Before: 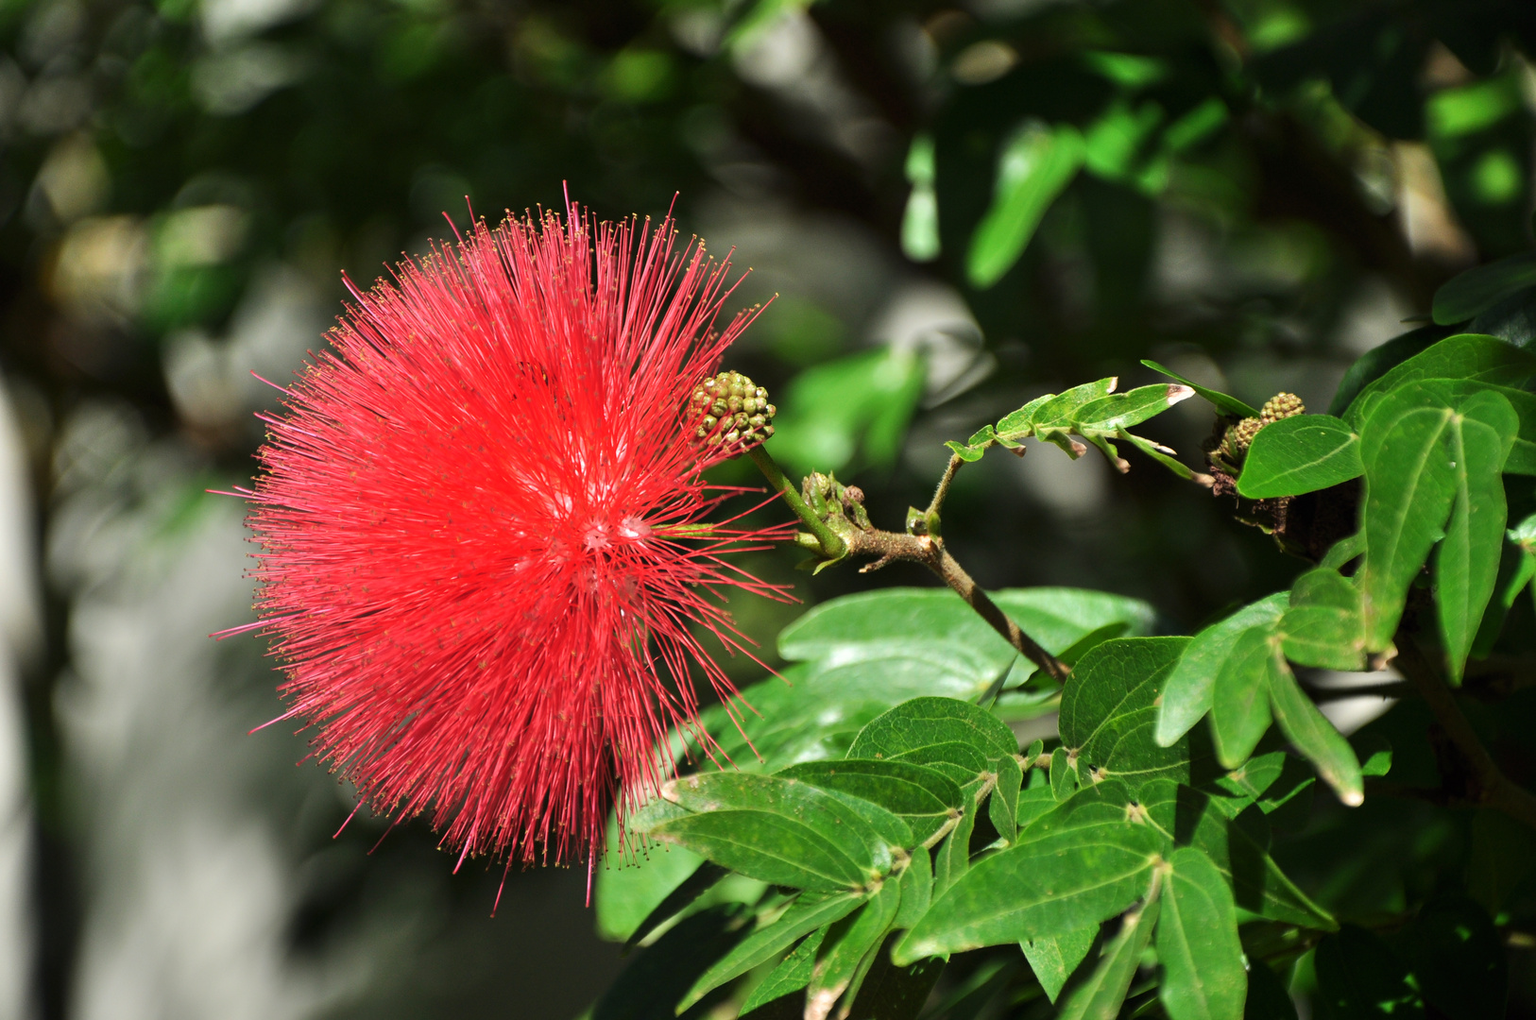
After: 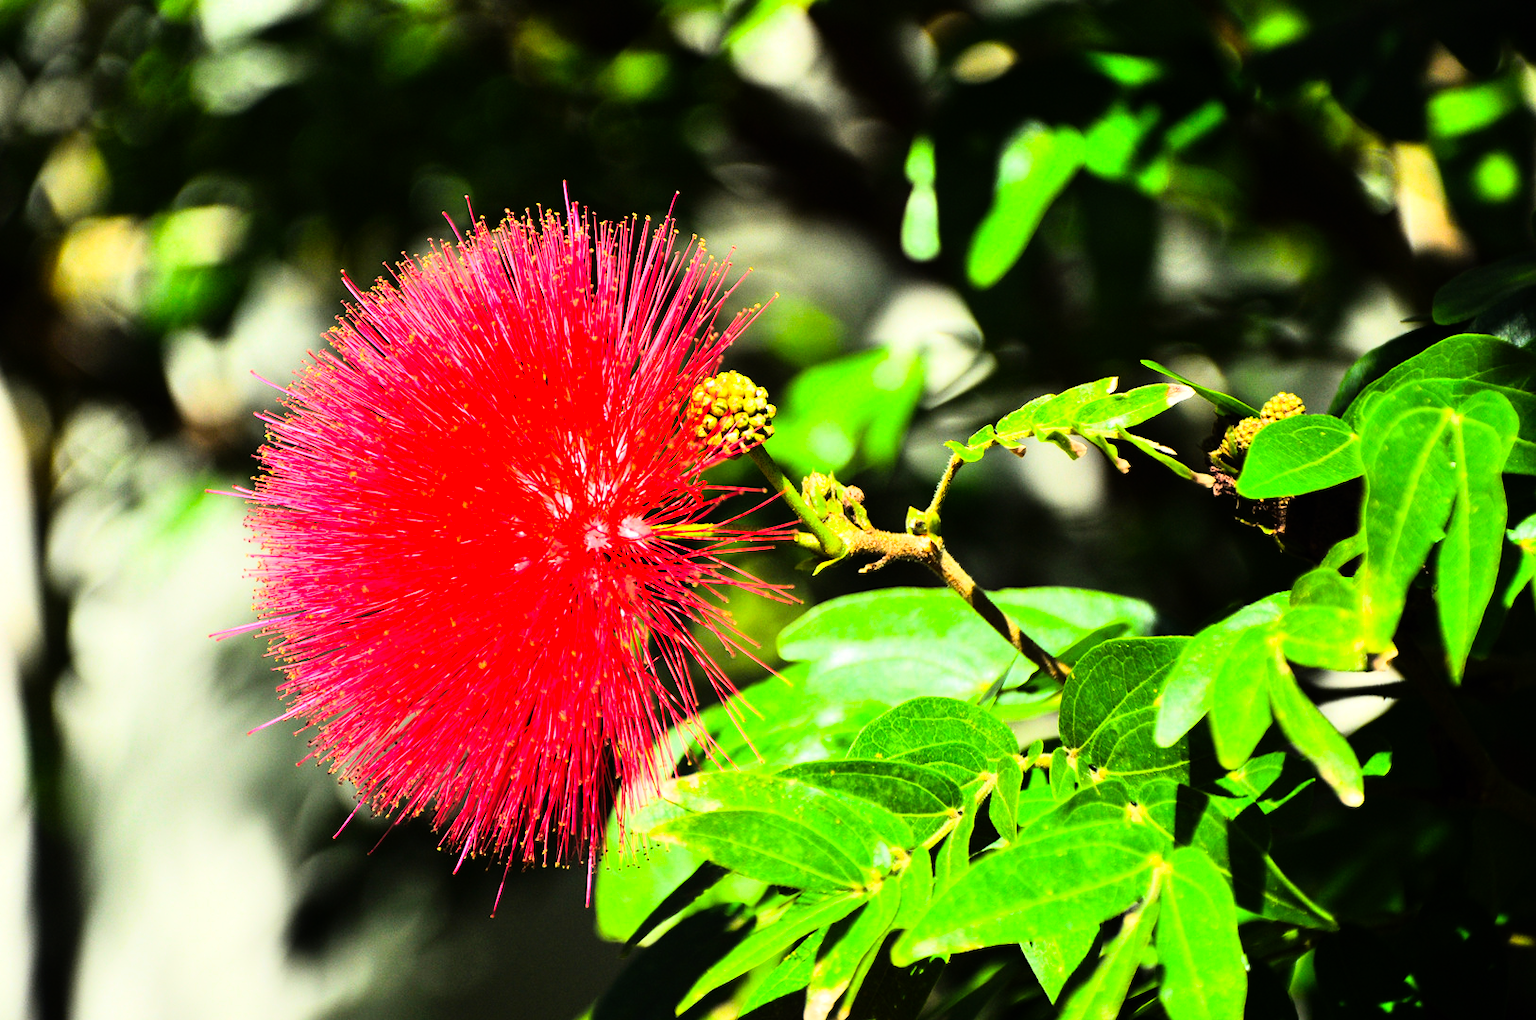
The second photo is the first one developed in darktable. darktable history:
color balance rgb: perceptual saturation grading › global saturation 30%, global vibrance 20%
rgb curve: curves: ch0 [(0, 0) (0.21, 0.15) (0.24, 0.21) (0.5, 0.75) (0.75, 0.96) (0.89, 0.99) (1, 1)]; ch1 [(0, 0.02) (0.21, 0.13) (0.25, 0.2) (0.5, 0.67) (0.75, 0.9) (0.89, 0.97) (1, 1)]; ch2 [(0, 0.02) (0.21, 0.13) (0.25, 0.2) (0.5, 0.67) (0.75, 0.9) (0.89, 0.97) (1, 1)], compensate middle gray true
exposure: exposure 0.485 EV, compensate highlight preservation false
